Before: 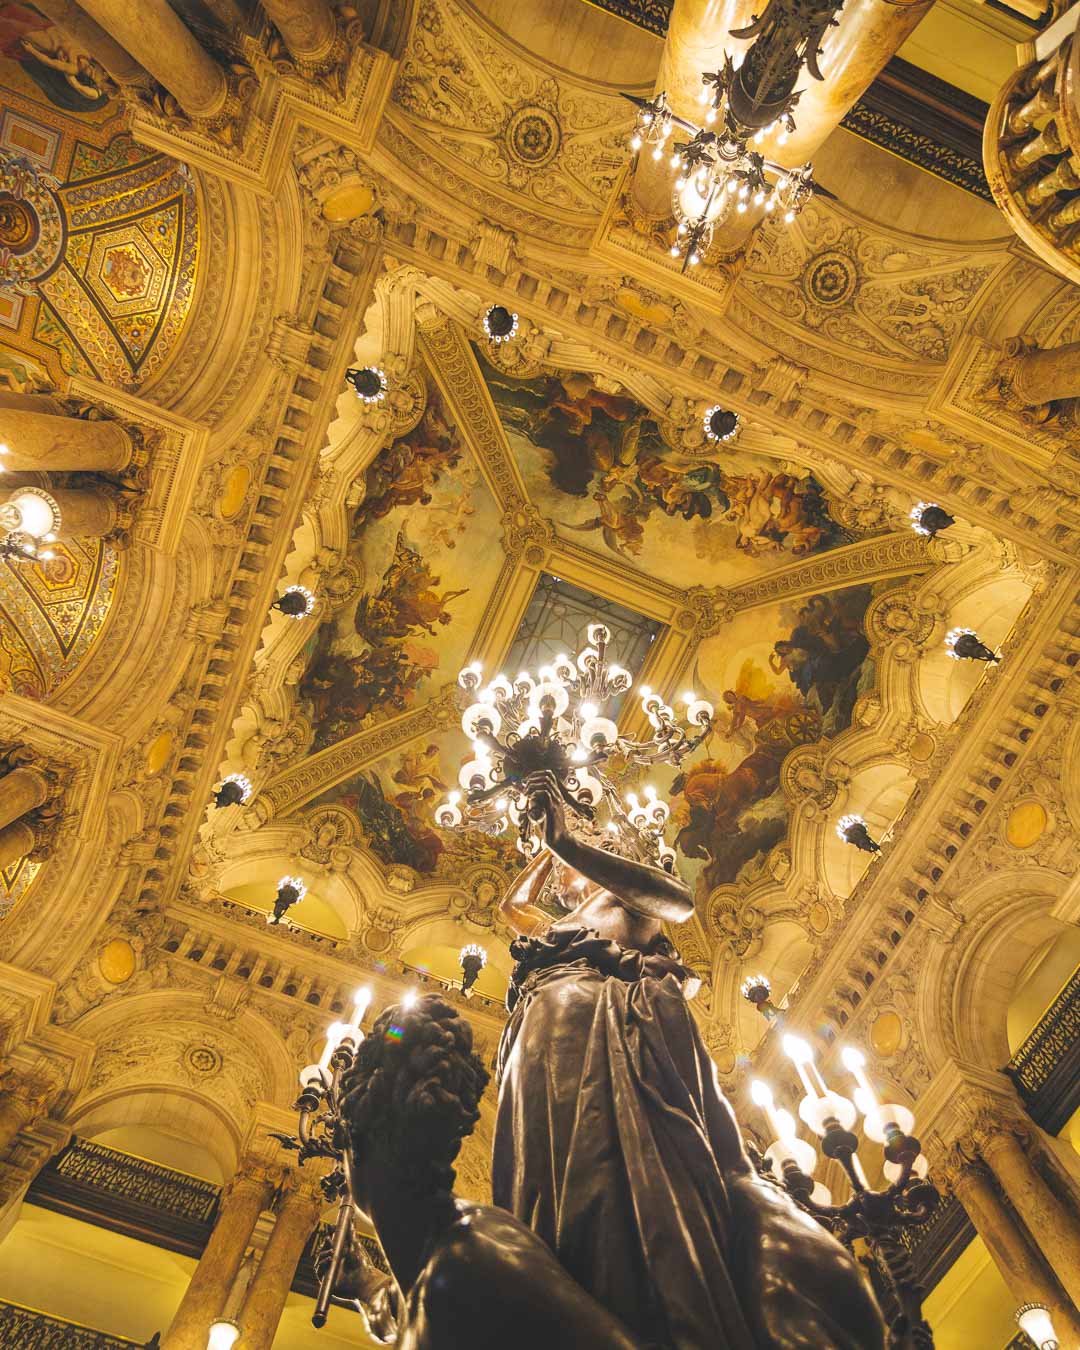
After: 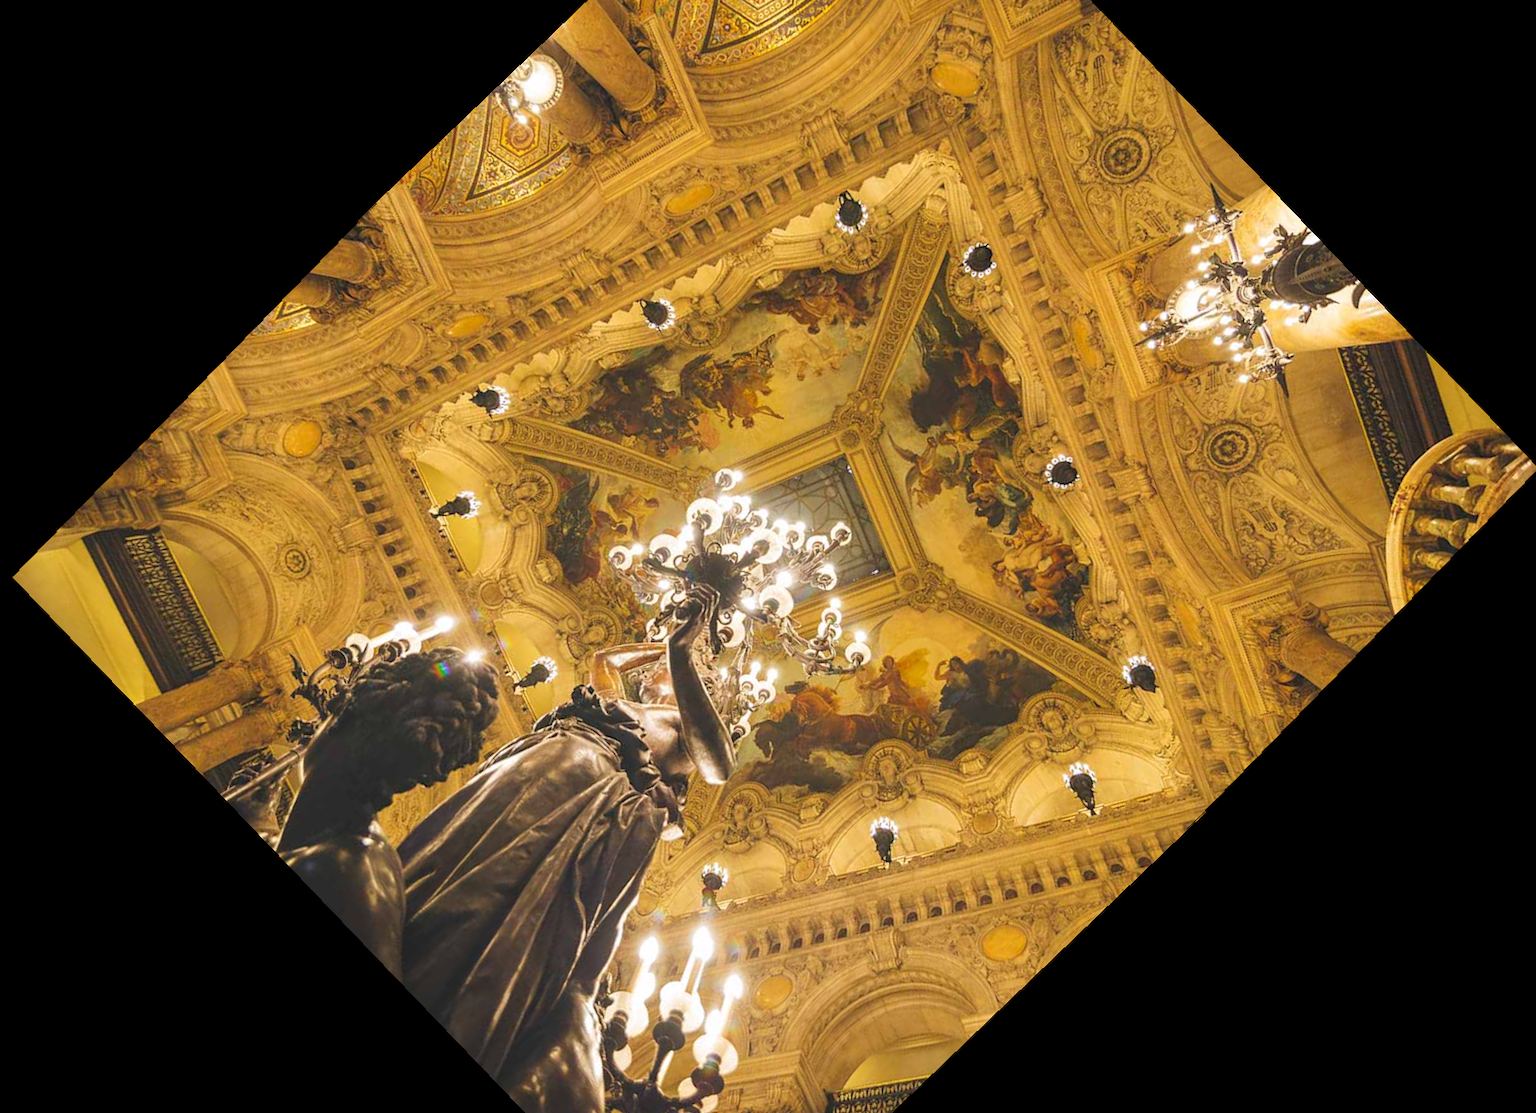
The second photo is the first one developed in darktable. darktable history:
crop and rotate: angle -46.26°, top 16.234%, right 0.912%, bottom 11.704%
rotate and perspective: rotation -2°, crop left 0.022, crop right 0.978, crop top 0.049, crop bottom 0.951
